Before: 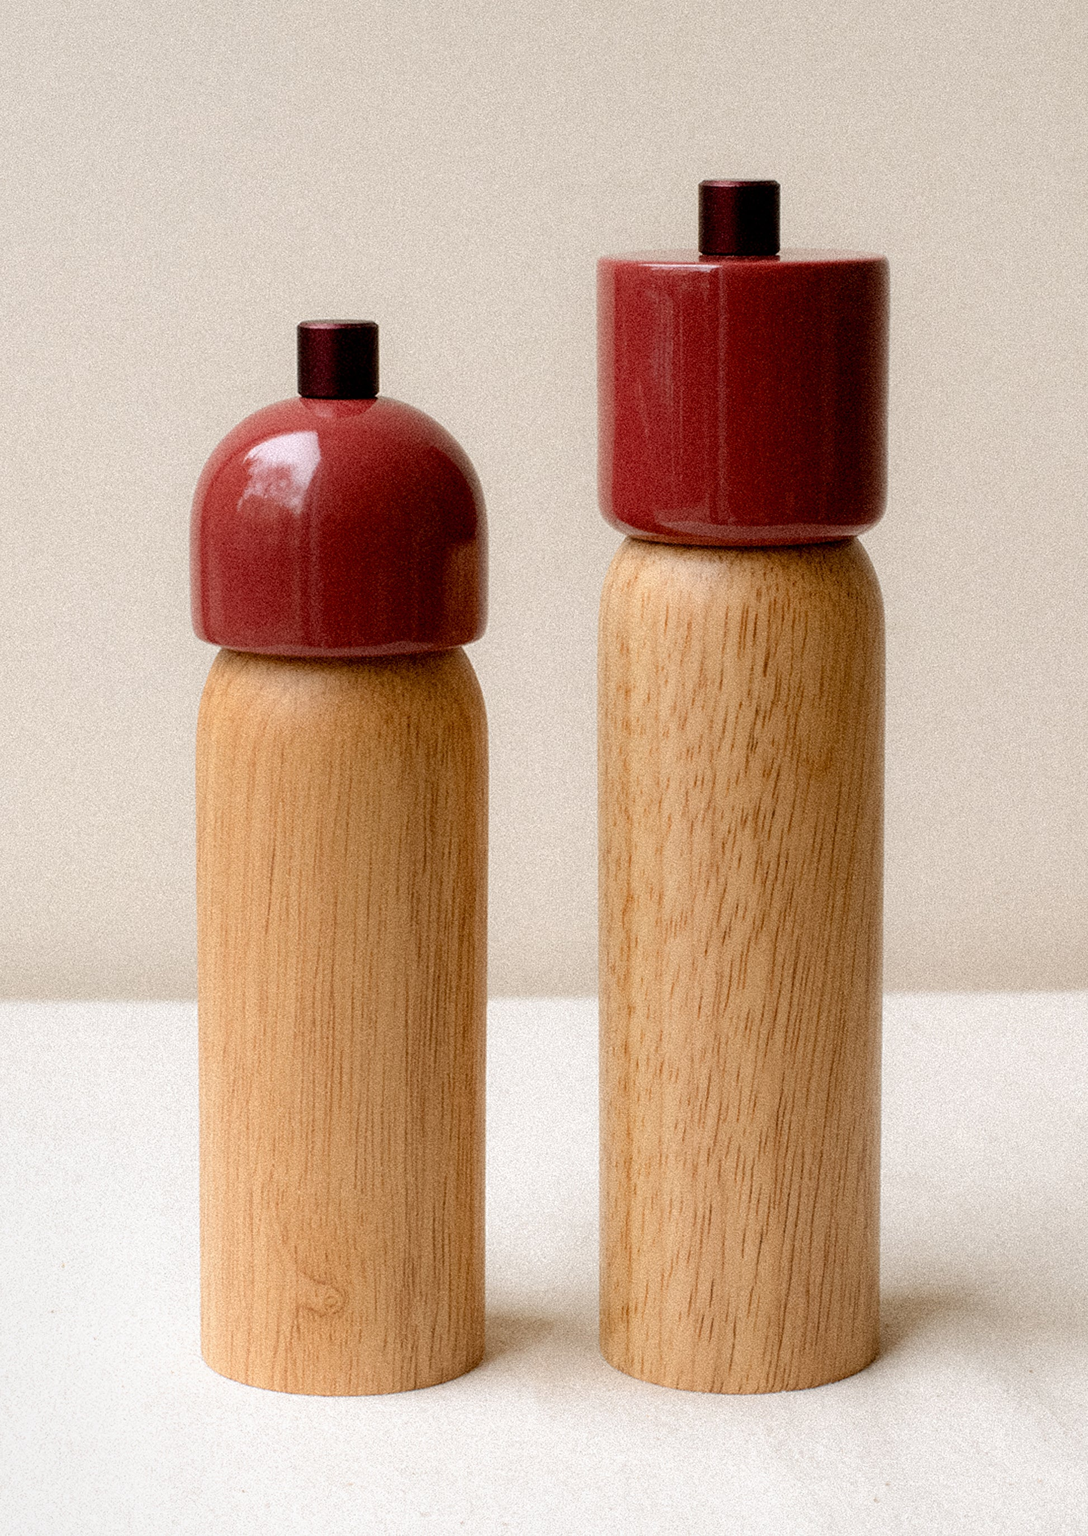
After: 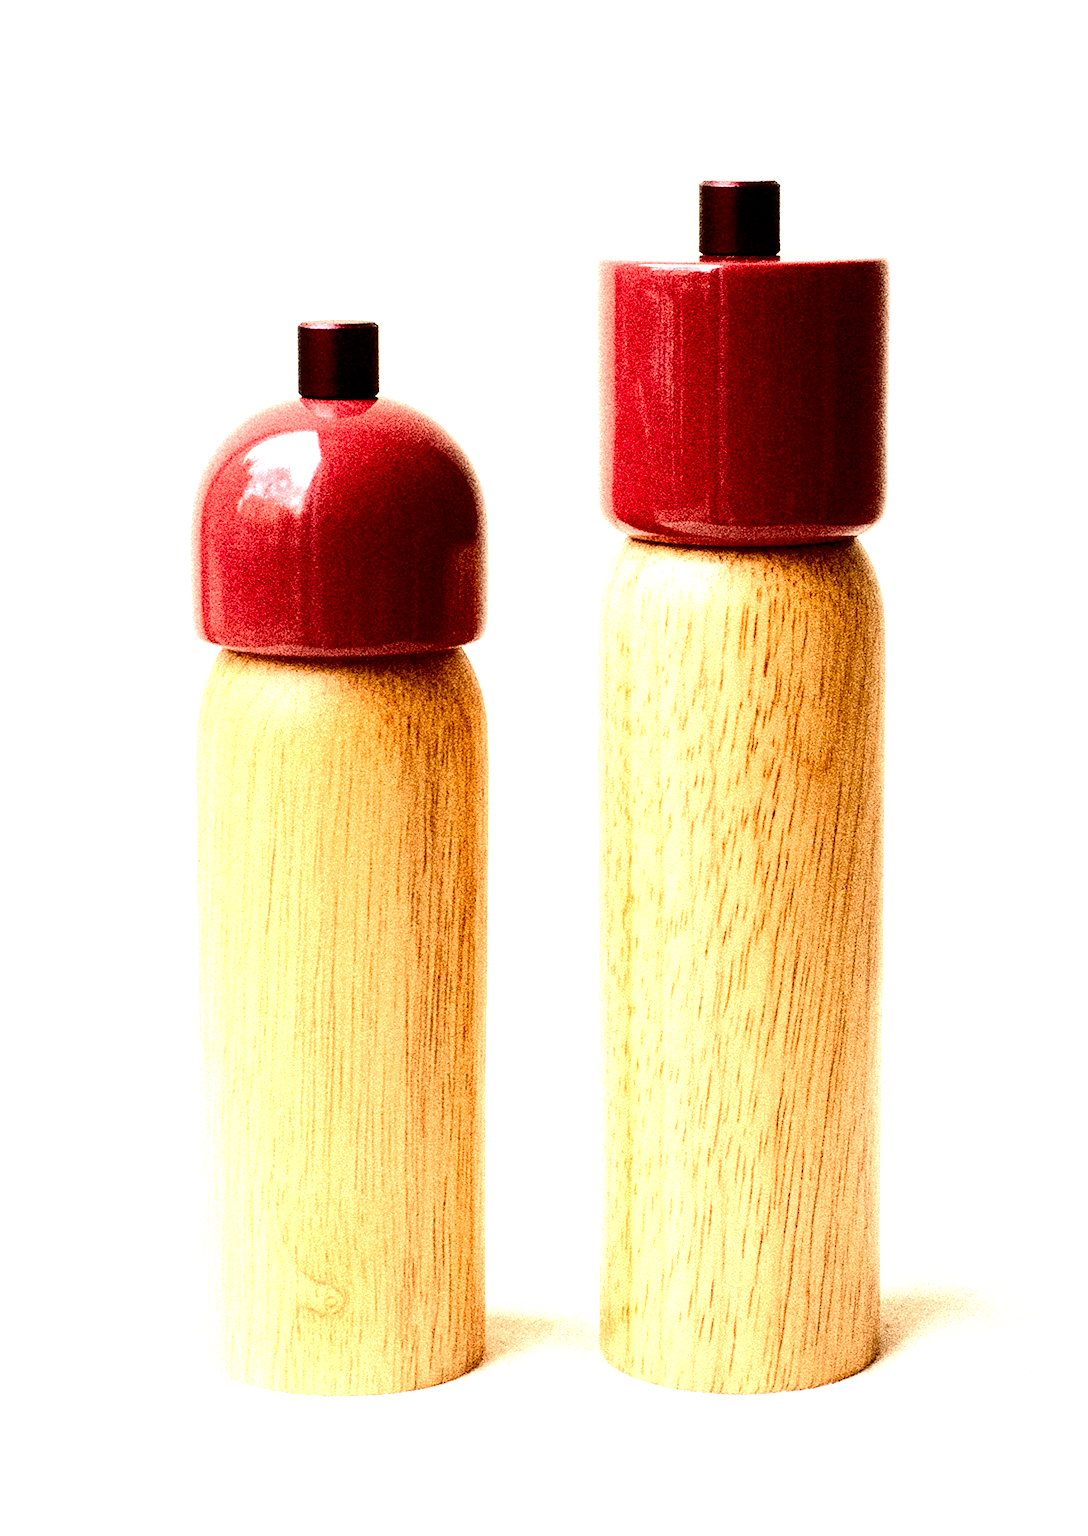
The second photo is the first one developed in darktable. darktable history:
tone equalizer: -8 EV -0.75 EV, -7 EV -0.704 EV, -6 EV -0.562 EV, -5 EV -0.409 EV, -3 EV 0.368 EV, -2 EV 0.6 EV, -1 EV 0.684 EV, +0 EV 0.727 EV
contrast brightness saturation: contrast 0.236, brightness -0.226, saturation 0.14
exposure: black level correction 0.001, exposure 1 EV, compensate exposure bias true, compensate highlight preservation false
